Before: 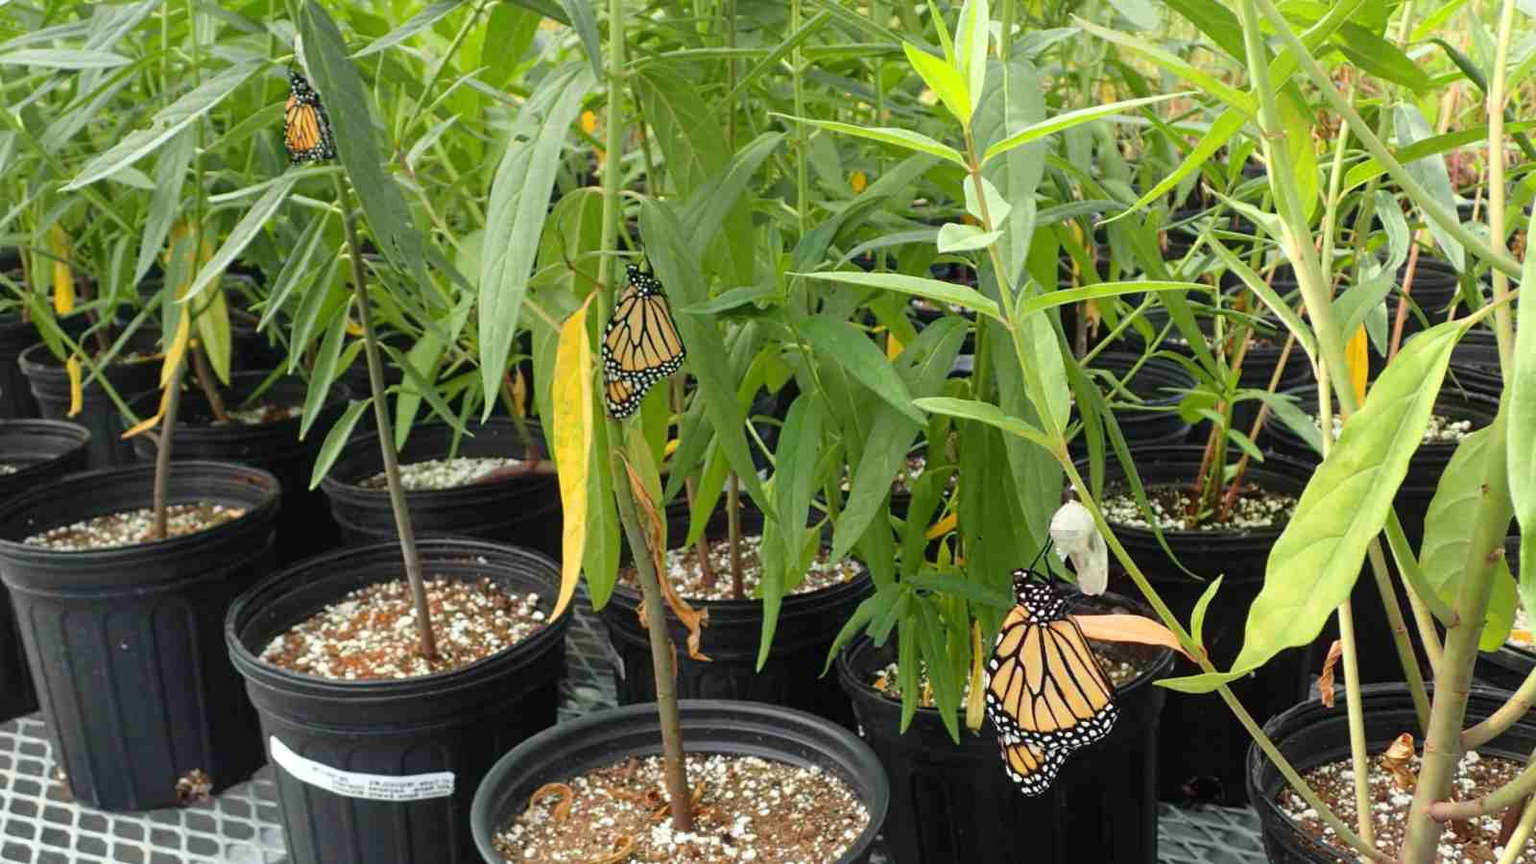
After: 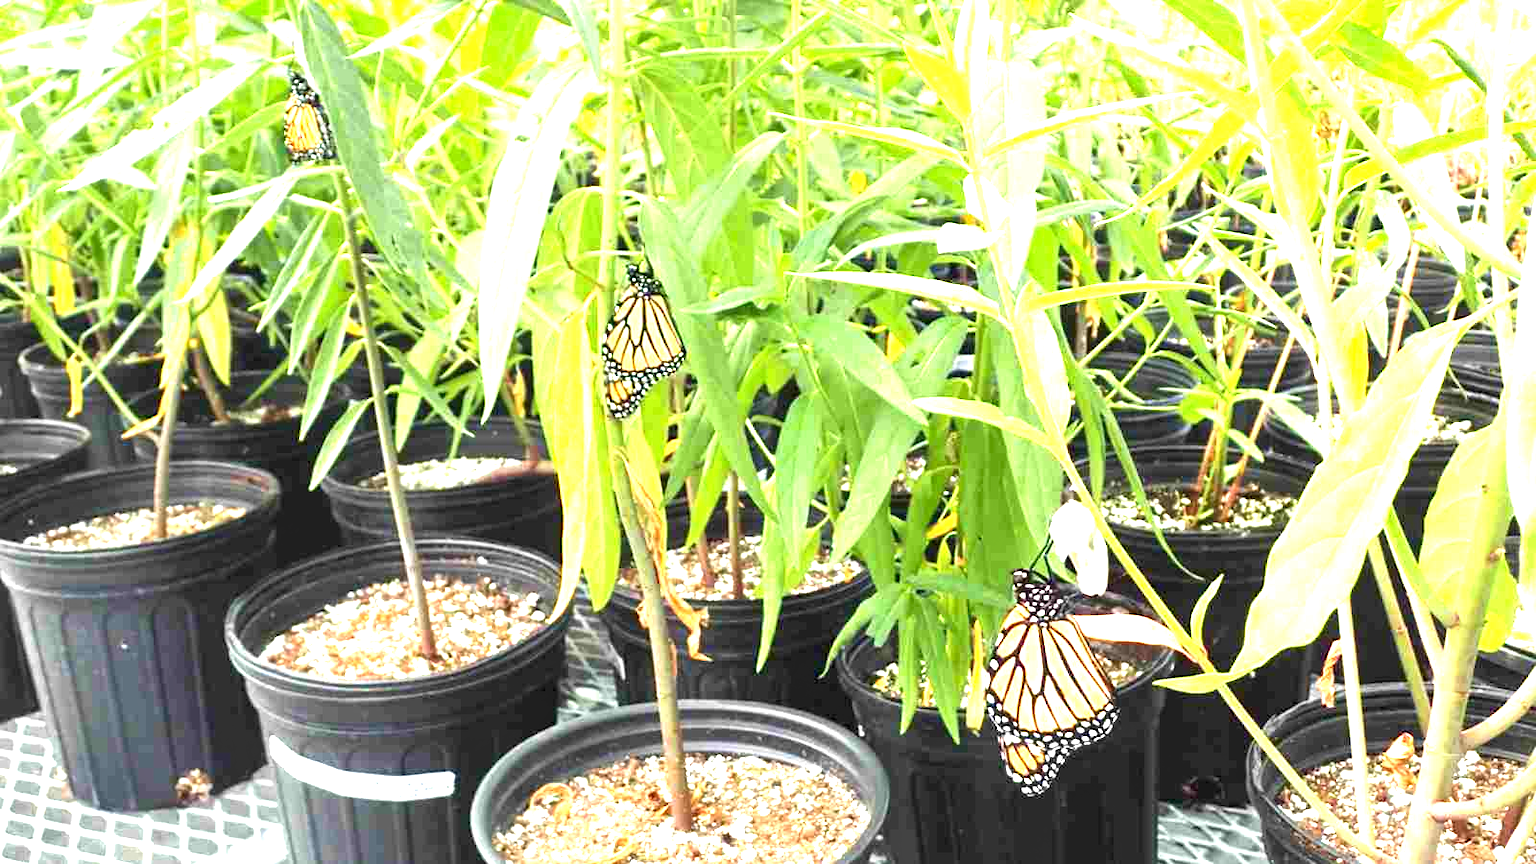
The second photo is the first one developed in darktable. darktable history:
exposure: black level correction 0, exposure 2.138 EV, compensate exposure bias true, compensate highlight preservation false
contrast equalizer: y [[0.509, 0.517, 0.523, 0.523, 0.517, 0.509], [0.5 ×6], [0.5 ×6], [0 ×6], [0 ×6]]
